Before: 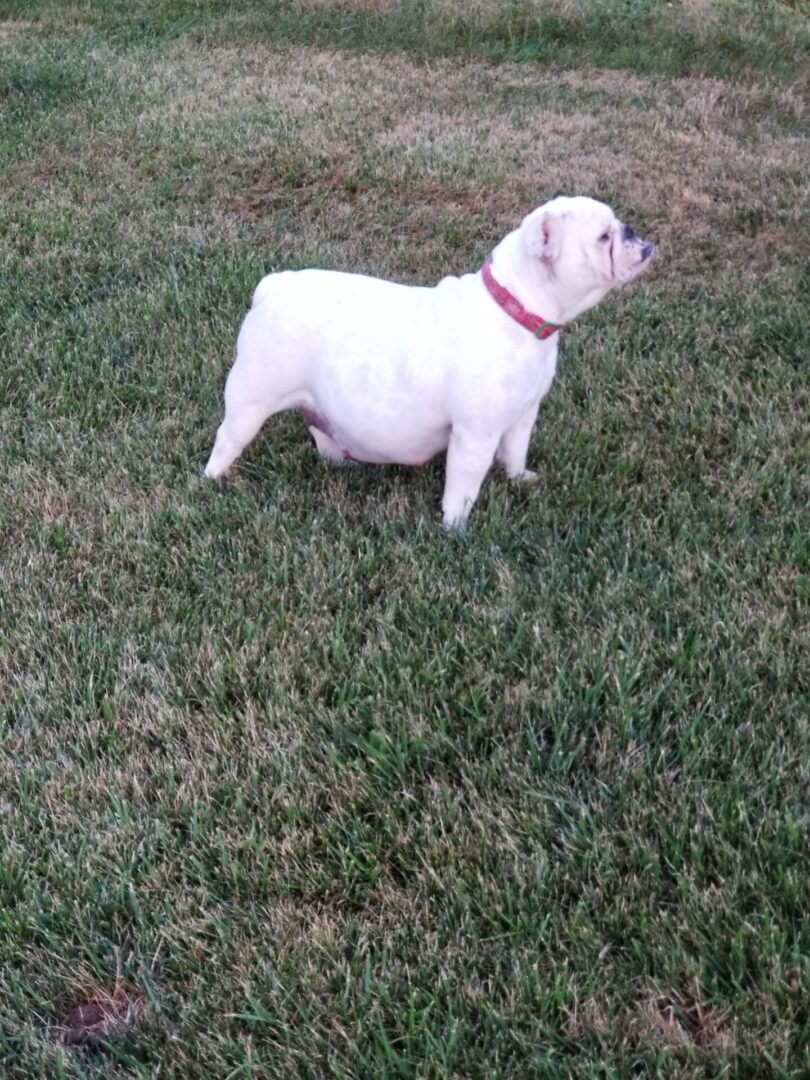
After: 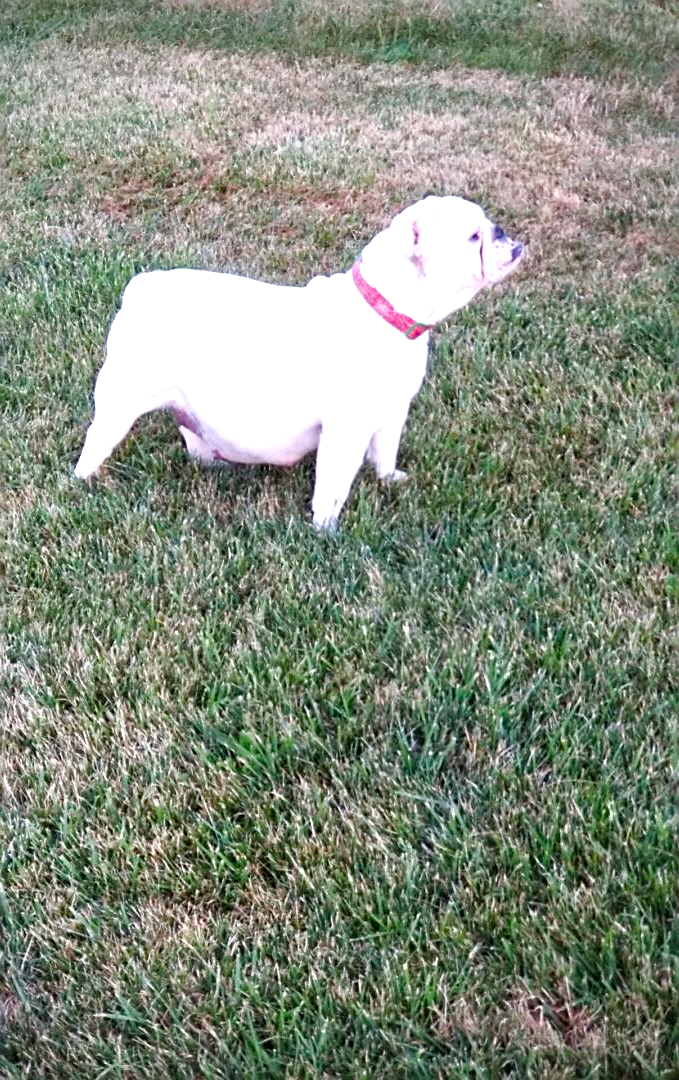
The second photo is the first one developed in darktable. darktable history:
color balance rgb: power › hue 312.64°, perceptual saturation grading › global saturation 0.842%, perceptual saturation grading › highlights -16.797%, perceptual saturation grading › mid-tones 32.367%, perceptual saturation grading › shadows 50.42%, perceptual brilliance grading › global brilliance 1.926%, perceptual brilliance grading › highlights -3.904%, global vibrance 20.59%
vignetting: fall-off radius 60.81%
exposure: exposure 1 EV, compensate highlight preservation false
crop: left 16.151%
sharpen: amount 0.498
